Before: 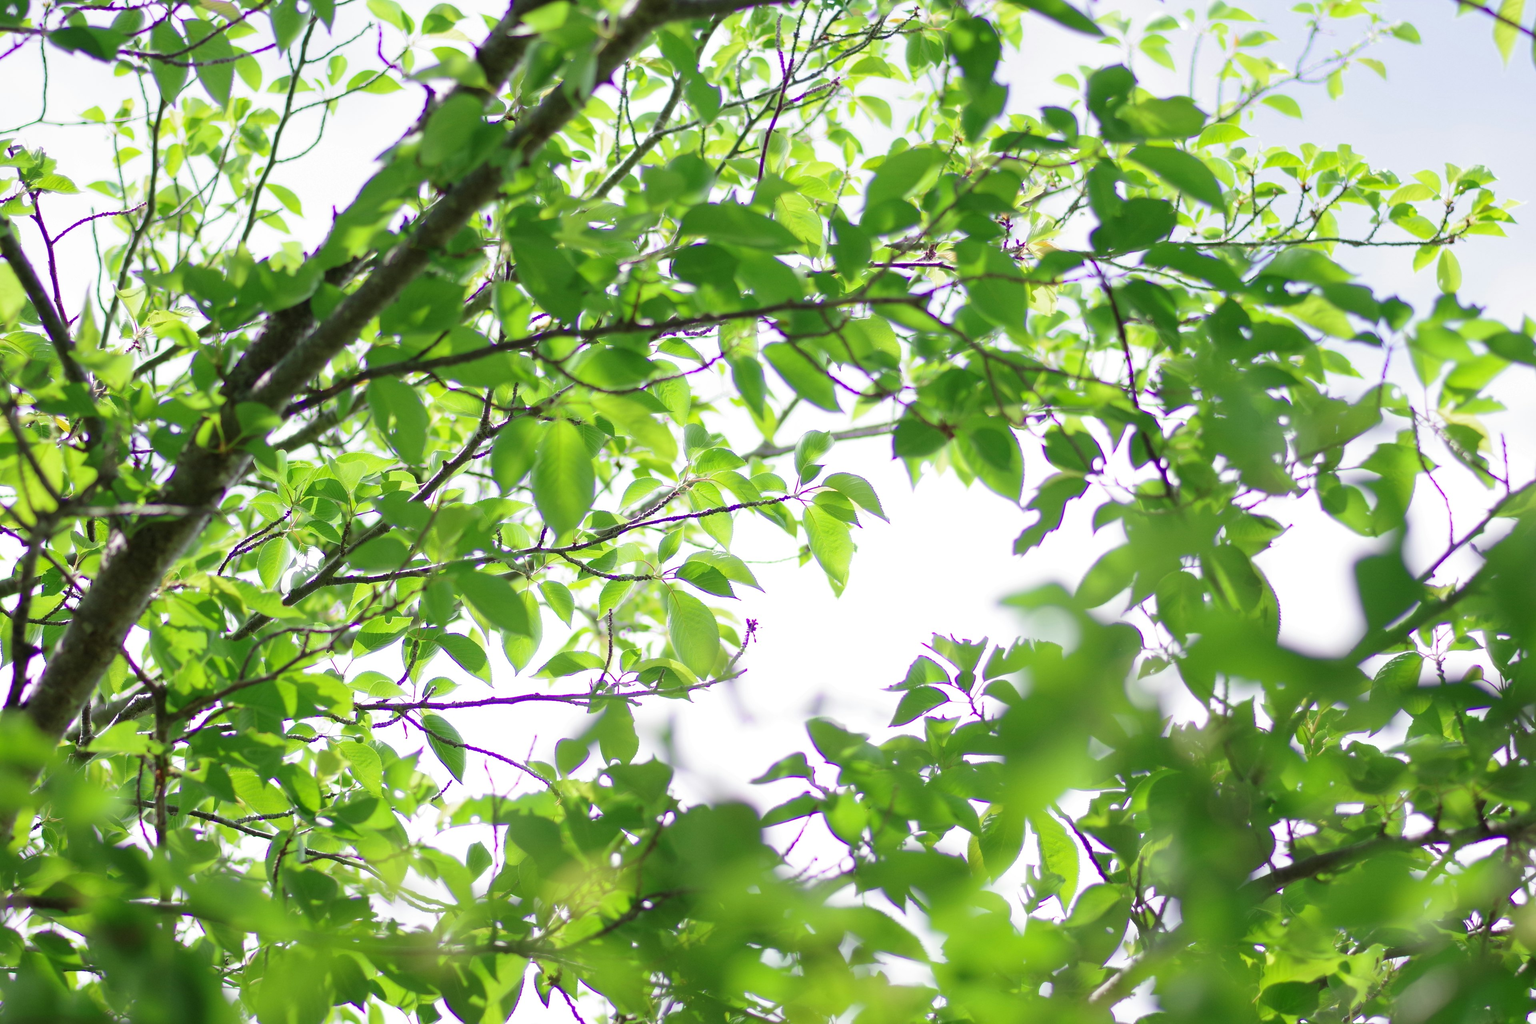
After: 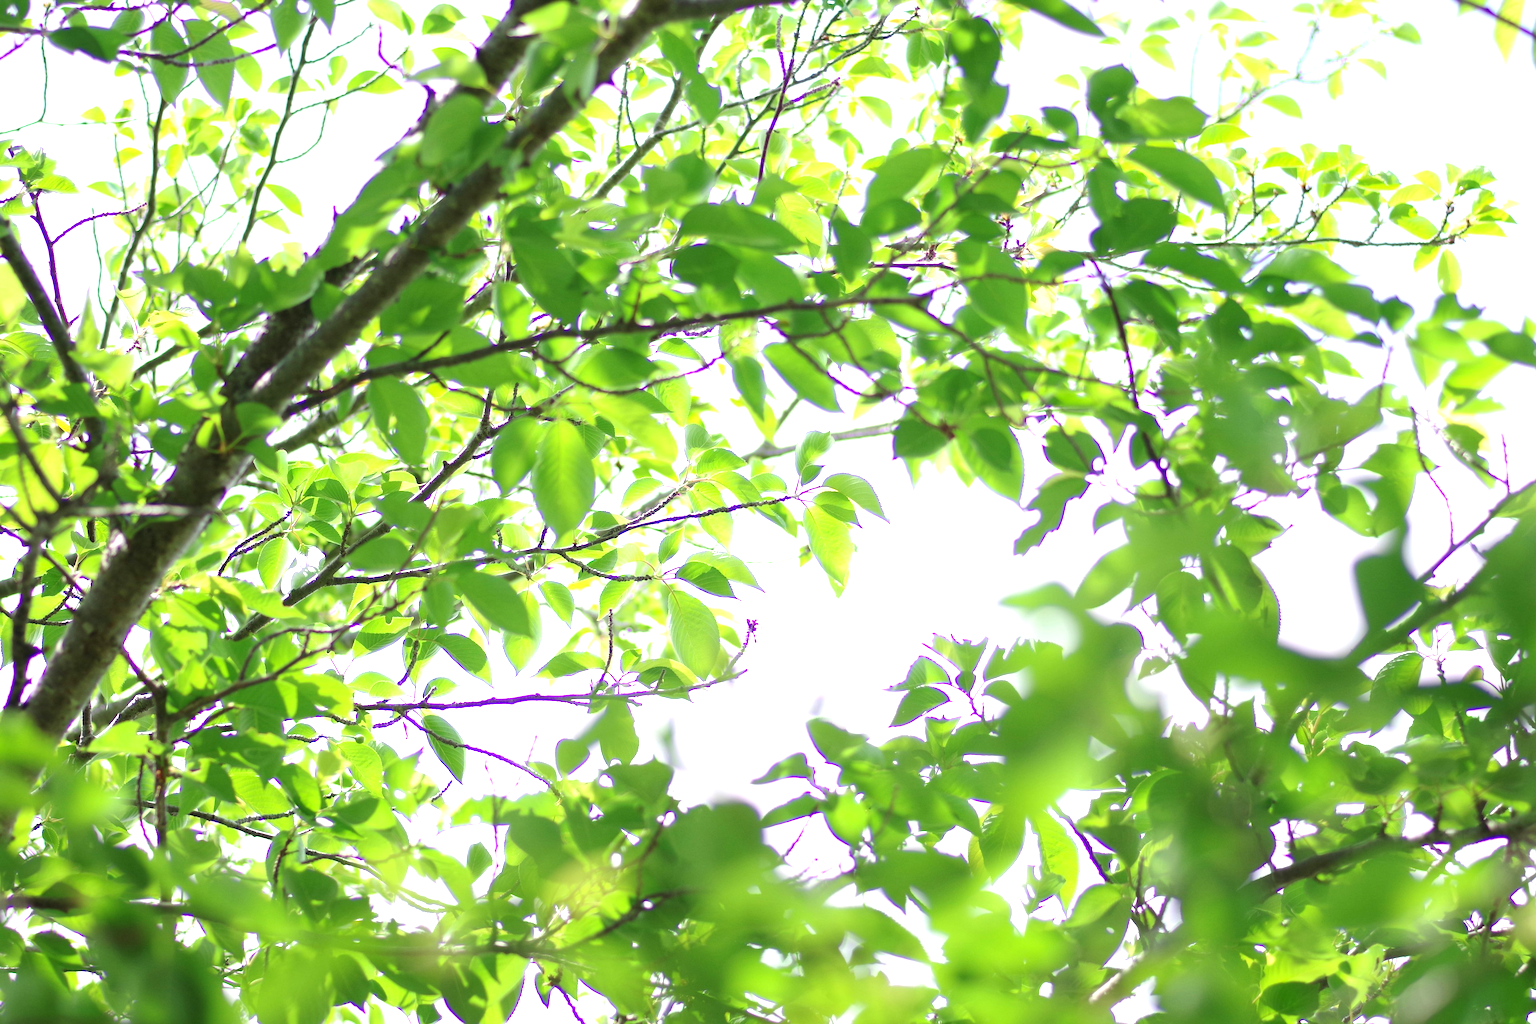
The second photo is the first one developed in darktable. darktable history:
exposure: exposure 0.656 EV, compensate exposure bias true, compensate highlight preservation false
